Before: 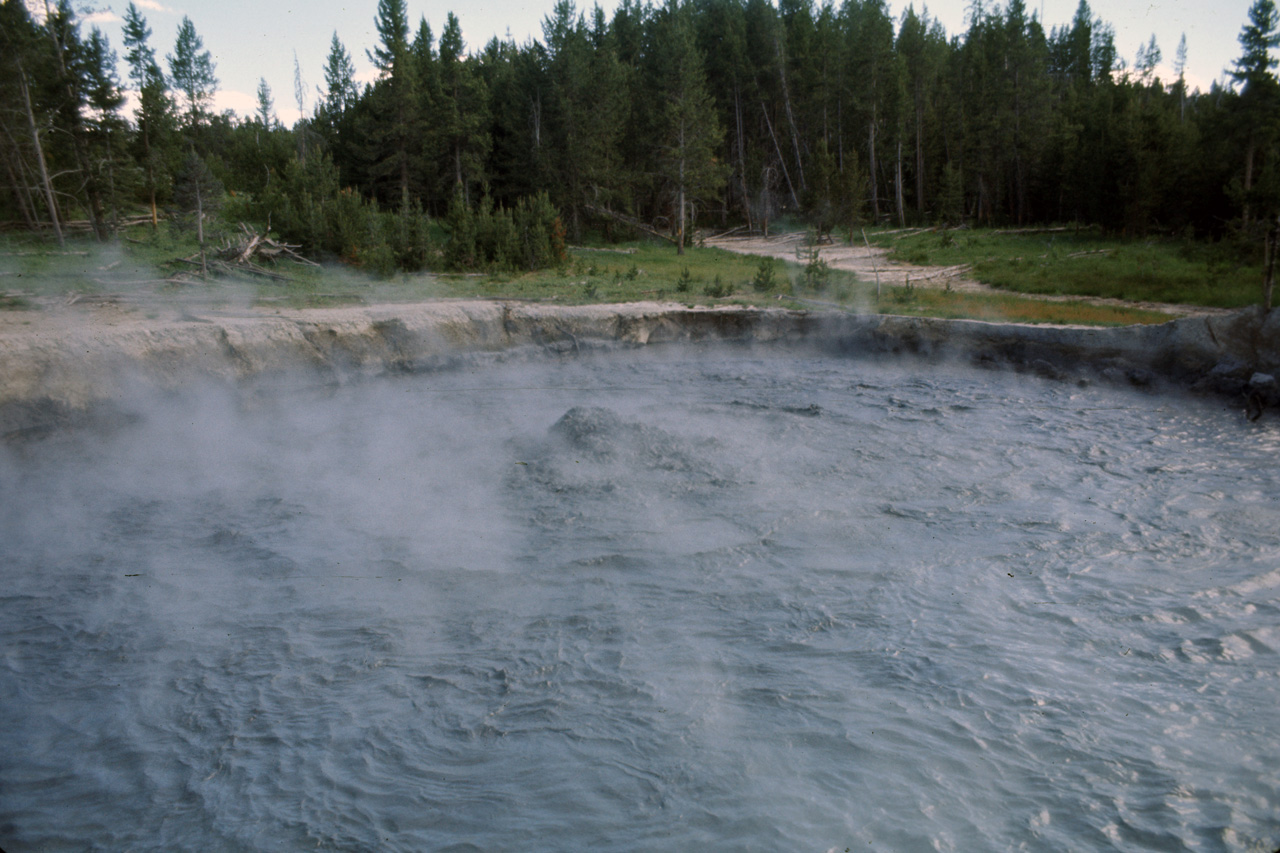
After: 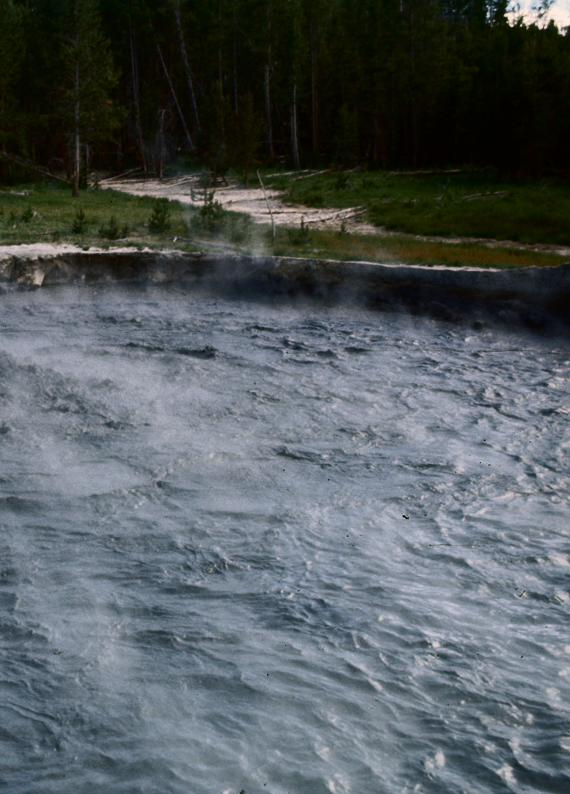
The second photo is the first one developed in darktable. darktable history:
crop: left 47.302%, top 6.907%, right 8.109%
tone curve: curves: ch0 [(0, 0) (0.003, 0.006) (0.011, 0.006) (0.025, 0.008) (0.044, 0.014) (0.069, 0.02) (0.1, 0.025) (0.136, 0.037) (0.177, 0.053) (0.224, 0.086) (0.277, 0.13) (0.335, 0.189) (0.399, 0.253) (0.468, 0.375) (0.543, 0.521) (0.623, 0.671) (0.709, 0.789) (0.801, 0.841) (0.898, 0.889) (1, 1)], color space Lab, independent channels, preserve colors none
